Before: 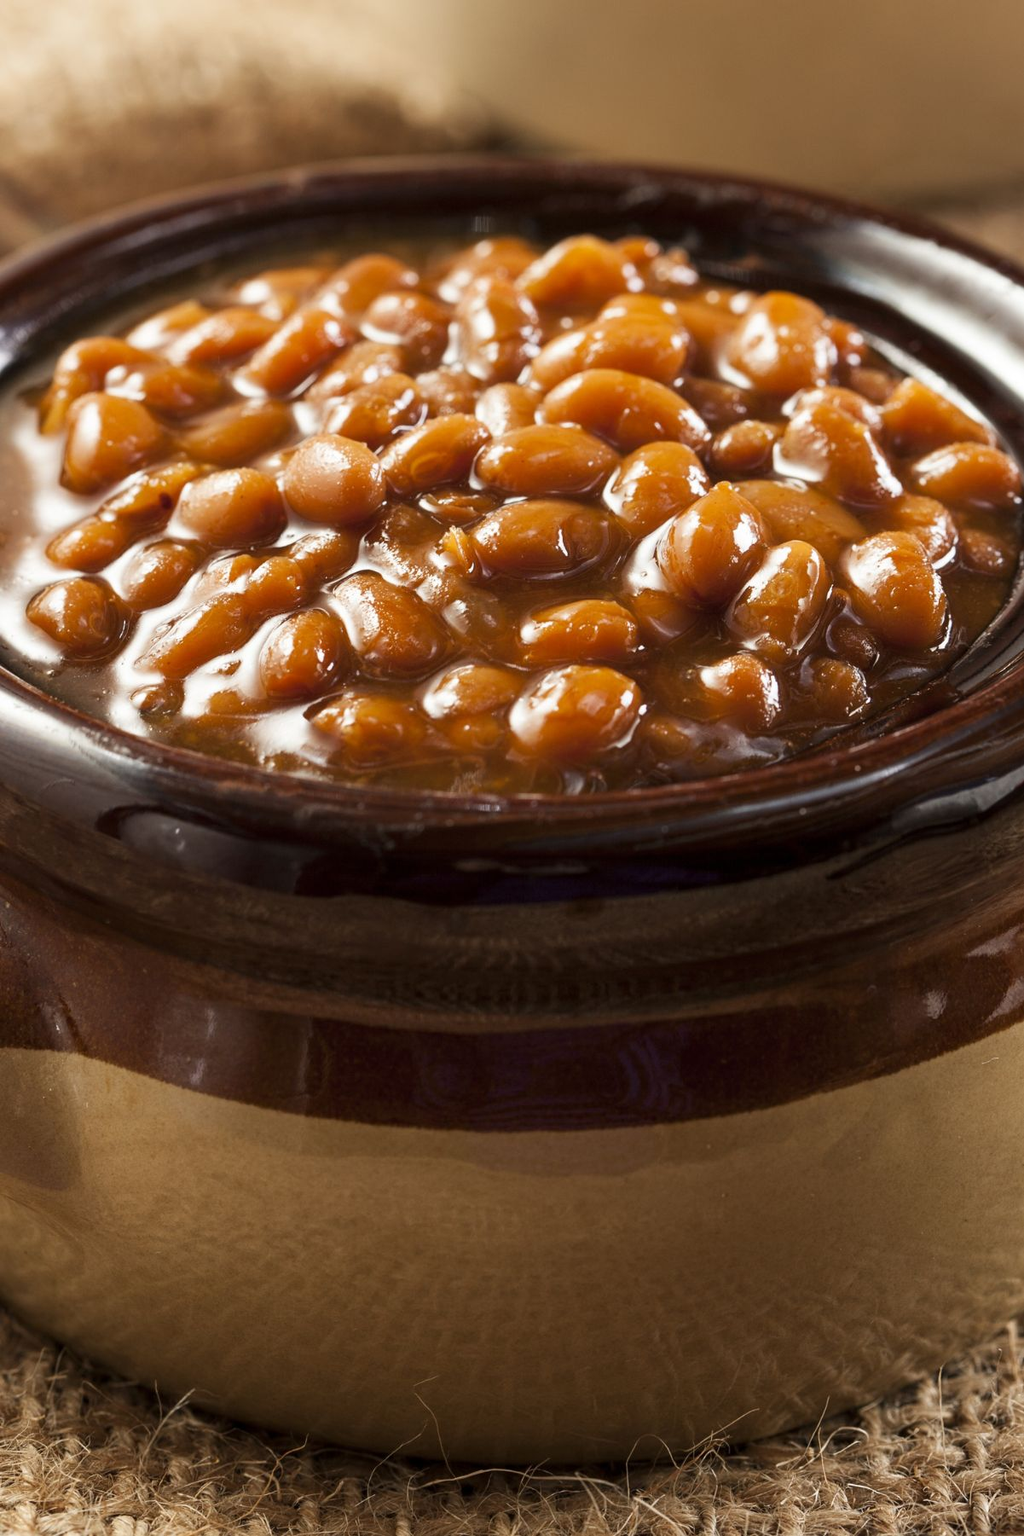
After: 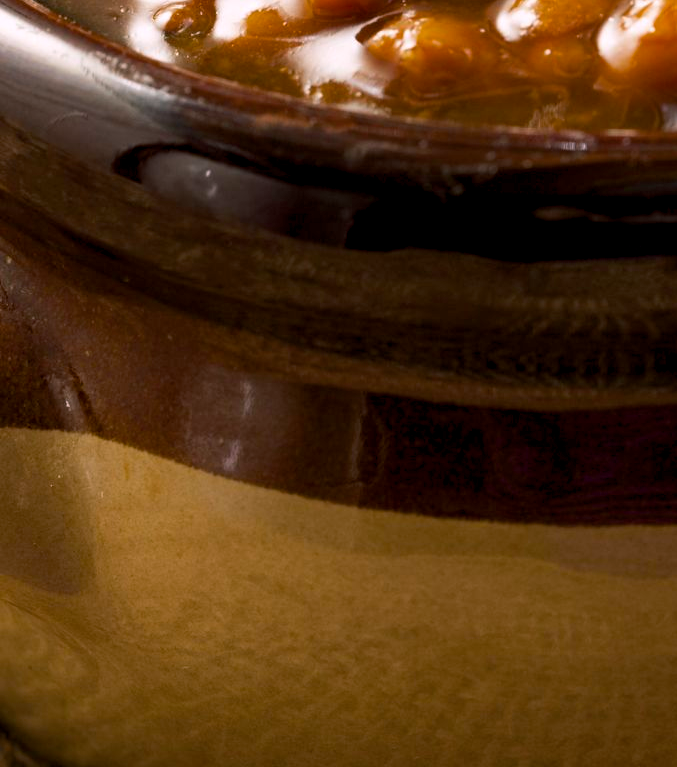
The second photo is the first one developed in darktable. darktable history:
crop: top 44.483%, right 43.593%, bottom 12.892%
color balance rgb: shadows lift › chroma 2%, shadows lift › hue 217.2°, power › chroma 0.25%, power › hue 60°, highlights gain › chroma 1.5%, highlights gain › hue 309.6°, global offset › luminance -0.5%, perceptual saturation grading › global saturation 15%, global vibrance 20%
